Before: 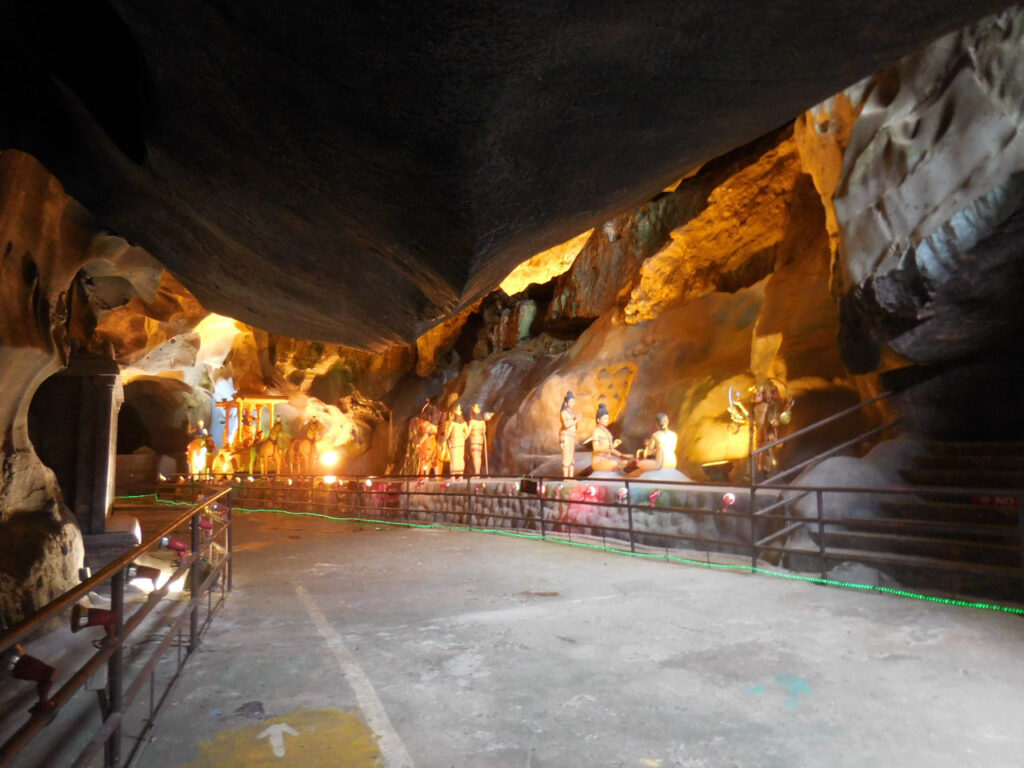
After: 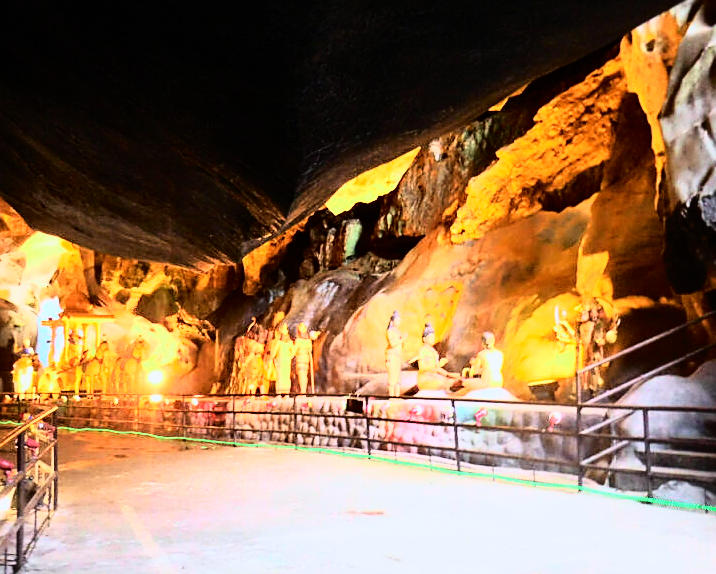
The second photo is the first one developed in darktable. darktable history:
rgb curve: curves: ch0 [(0, 0) (0.21, 0.15) (0.24, 0.21) (0.5, 0.75) (0.75, 0.96) (0.89, 0.99) (1, 1)]; ch1 [(0, 0.02) (0.21, 0.13) (0.25, 0.2) (0.5, 0.67) (0.75, 0.9) (0.89, 0.97) (1, 1)]; ch2 [(0, 0.02) (0.21, 0.13) (0.25, 0.2) (0.5, 0.67) (0.75, 0.9) (0.89, 0.97) (1, 1)], compensate middle gray true
white balance: red 0.983, blue 1.036
tone curve: curves: ch0 [(0, 0) (0.091, 0.077) (0.389, 0.458) (0.745, 0.82) (0.856, 0.899) (0.92, 0.938) (1, 0.973)]; ch1 [(0, 0) (0.437, 0.404) (0.5, 0.5) (0.529, 0.55) (0.58, 0.6) (0.616, 0.649) (1, 1)]; ch2 [(0, 0) (0.442, 0.415) (0.5, 0.5) (0.535, 0.557) (0.585, 0.62) (1, 1)], color space Lab, independent channels, preserve colors none
sharpen: on, module defaults
crop and rotate: left 17.046%, top 10.659%, right 12.989%, bottom 14.553%
